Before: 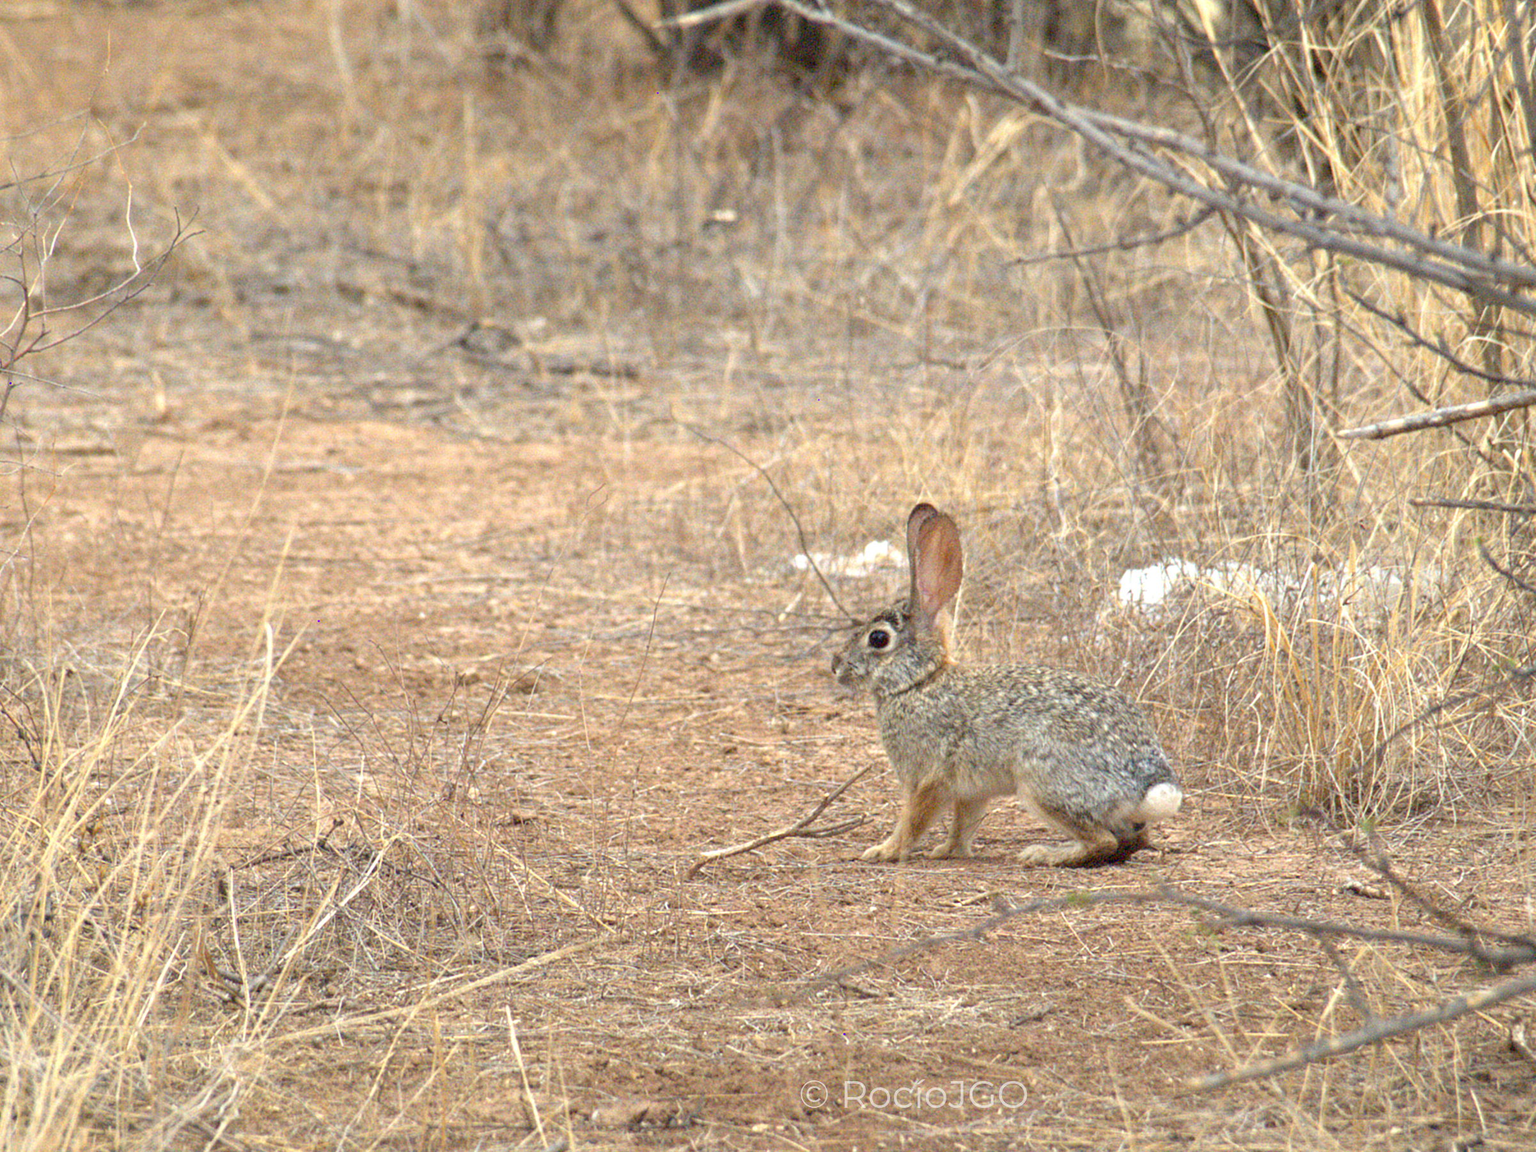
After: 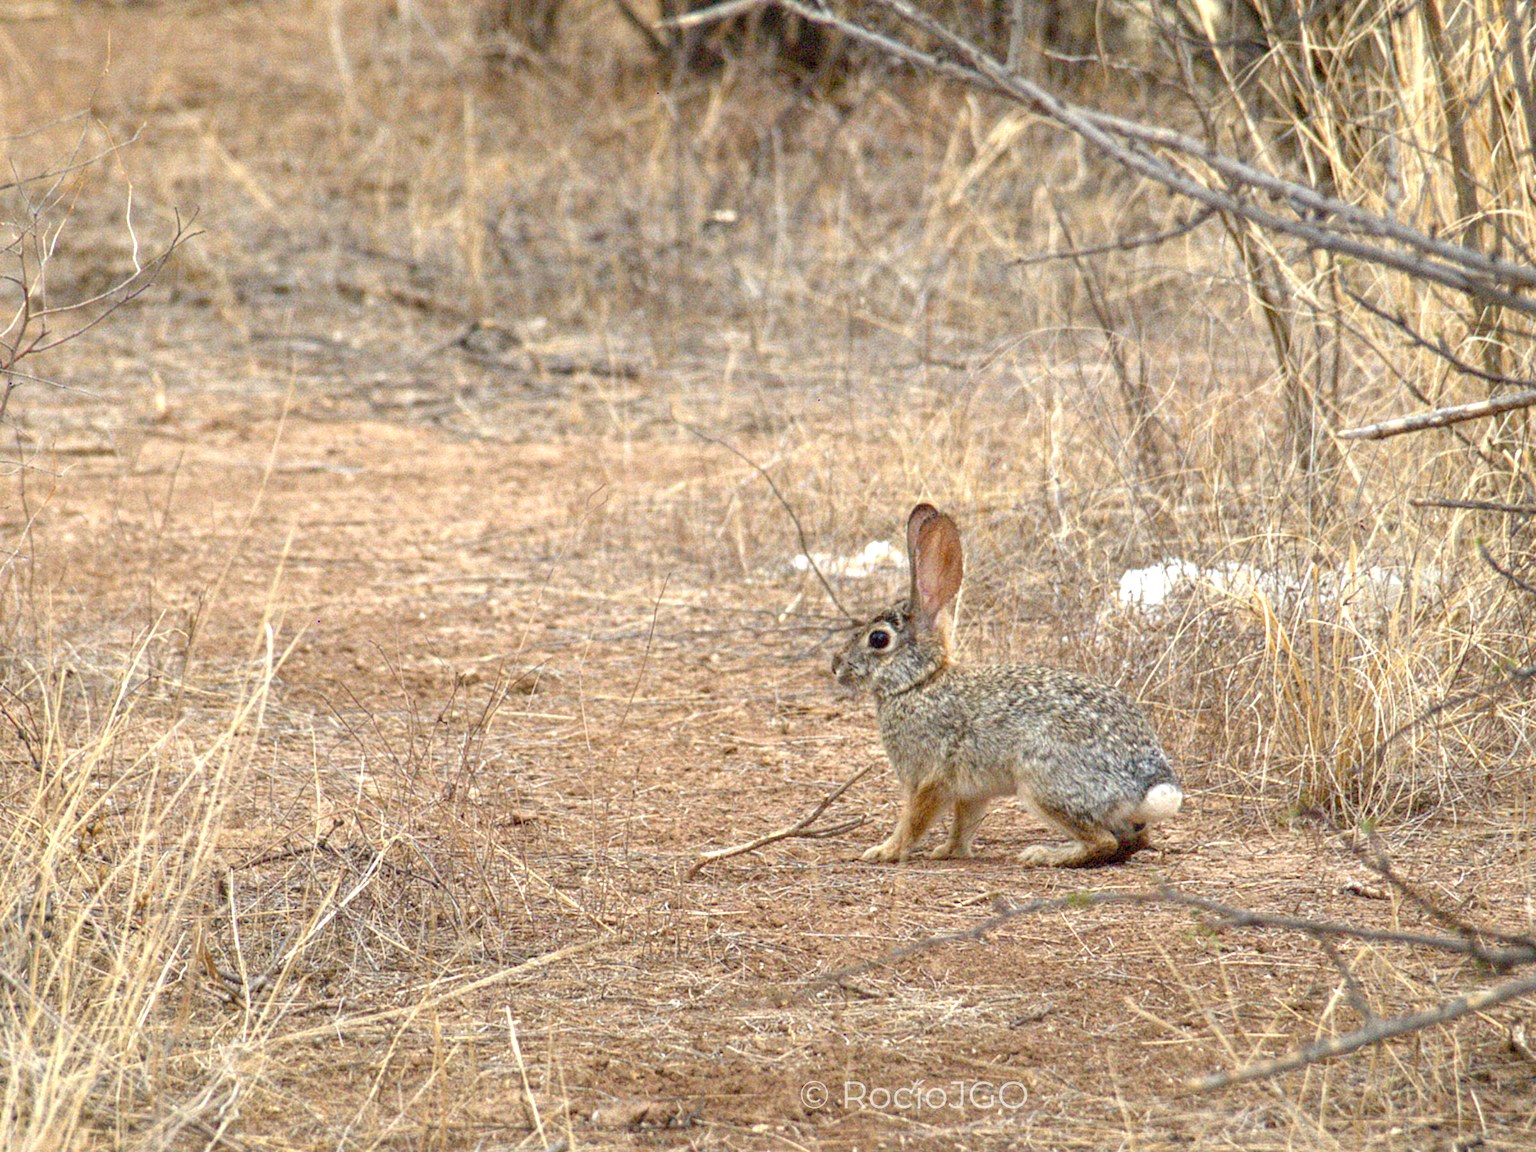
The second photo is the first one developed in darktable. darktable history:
color balance rgb: perceptual saturation grading › global saturation 20%, perceptual saturation grading › highlights -25%, perceptual saturation grading › shadows 25%
local contrast: on, module defaults
